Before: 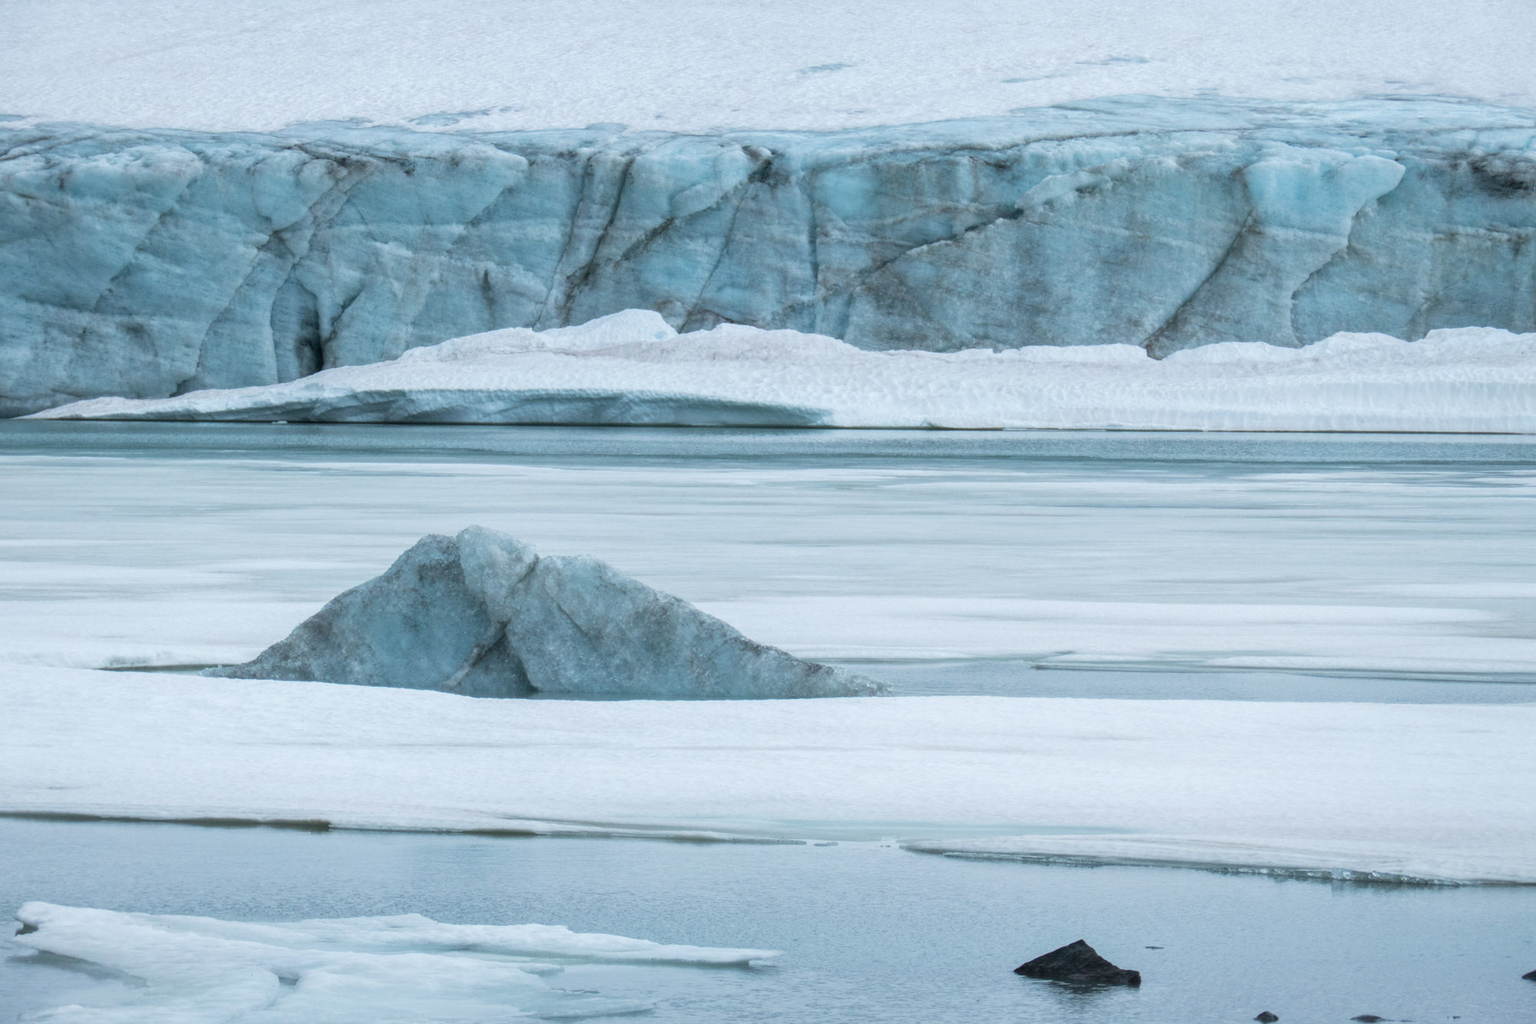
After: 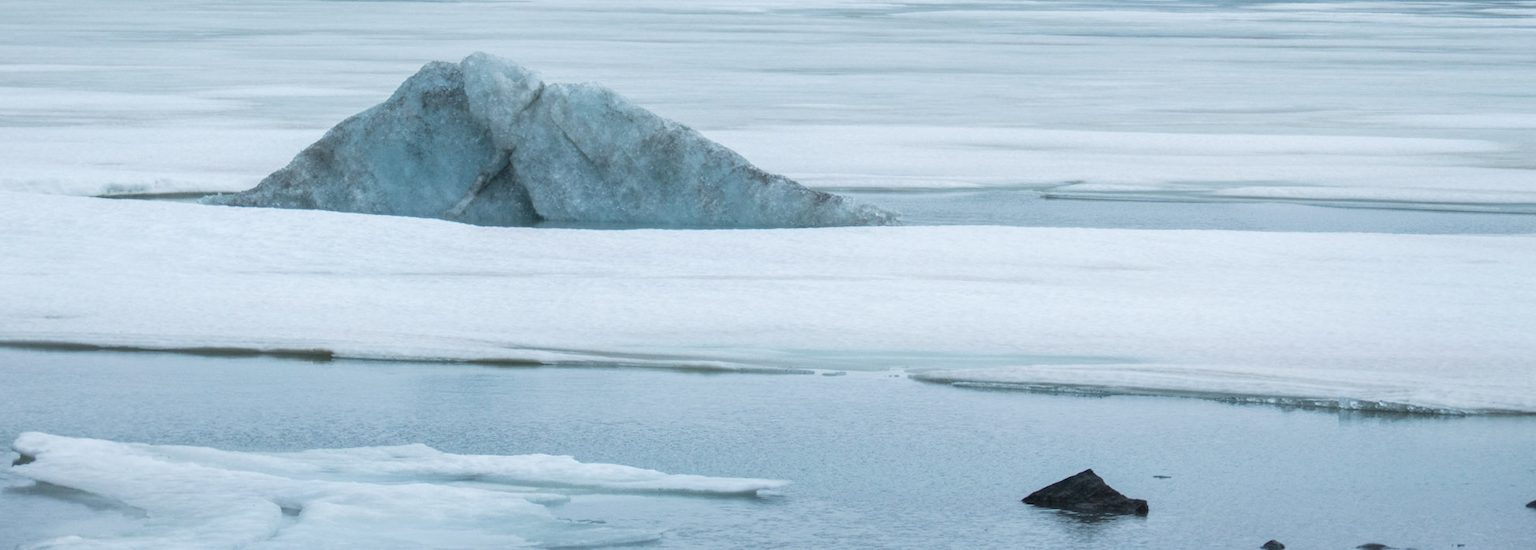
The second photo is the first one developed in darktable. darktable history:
crop and rotate: top 46.237%
rotate and perspective: rotation 0.174°, lens shift (vertical) 0.013, lens shift (horizontal) 0.019, shear 0.001, automatic cropping original format, crop left 0.007, crop right 0.991, crop top 0.016, crop bottom 0.997
